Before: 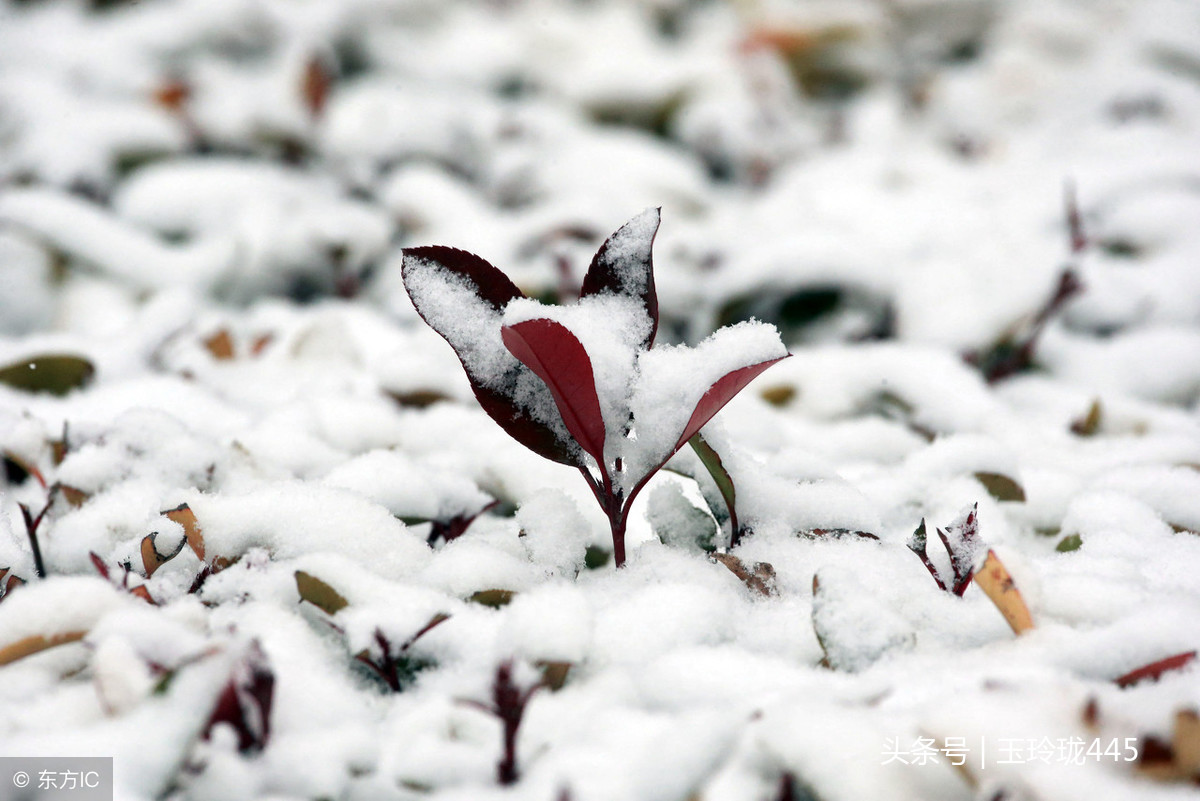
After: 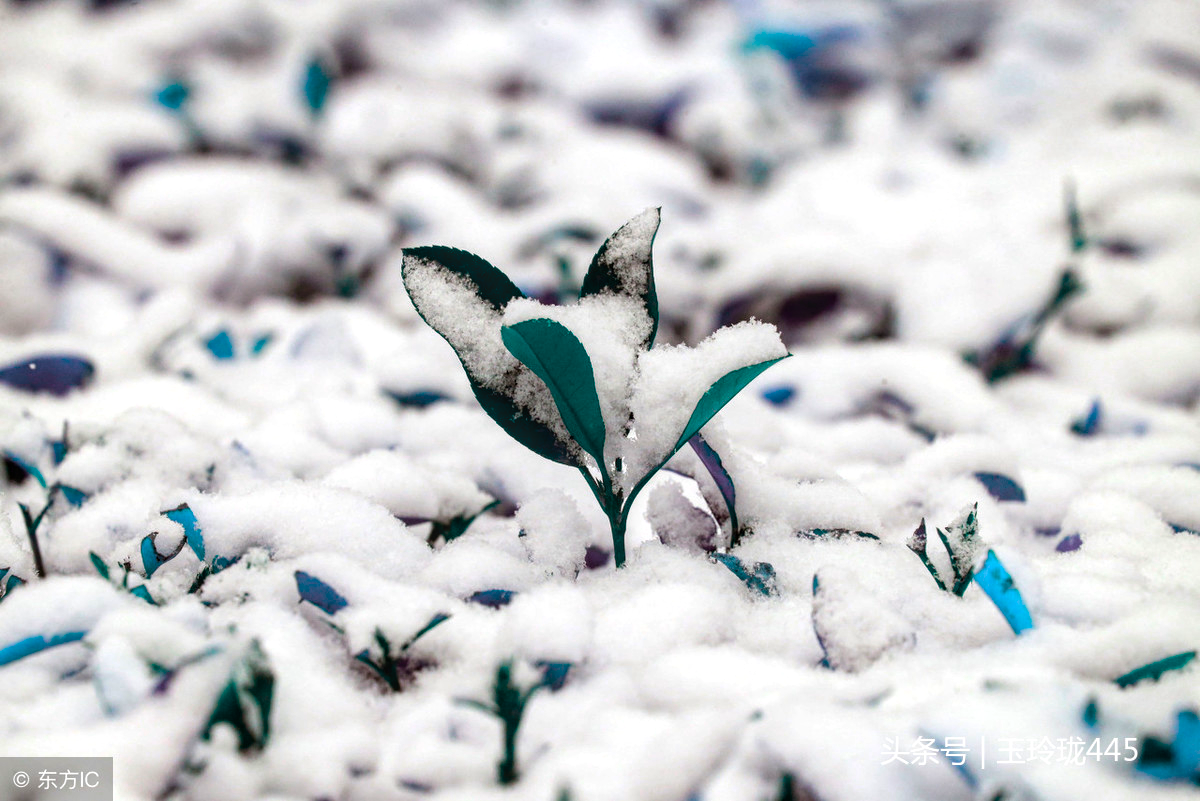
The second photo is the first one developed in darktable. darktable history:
color balance rgb: hue shift 180°, global vibrance 50%, contrast 0.32%
local contrast: on, module defaults
